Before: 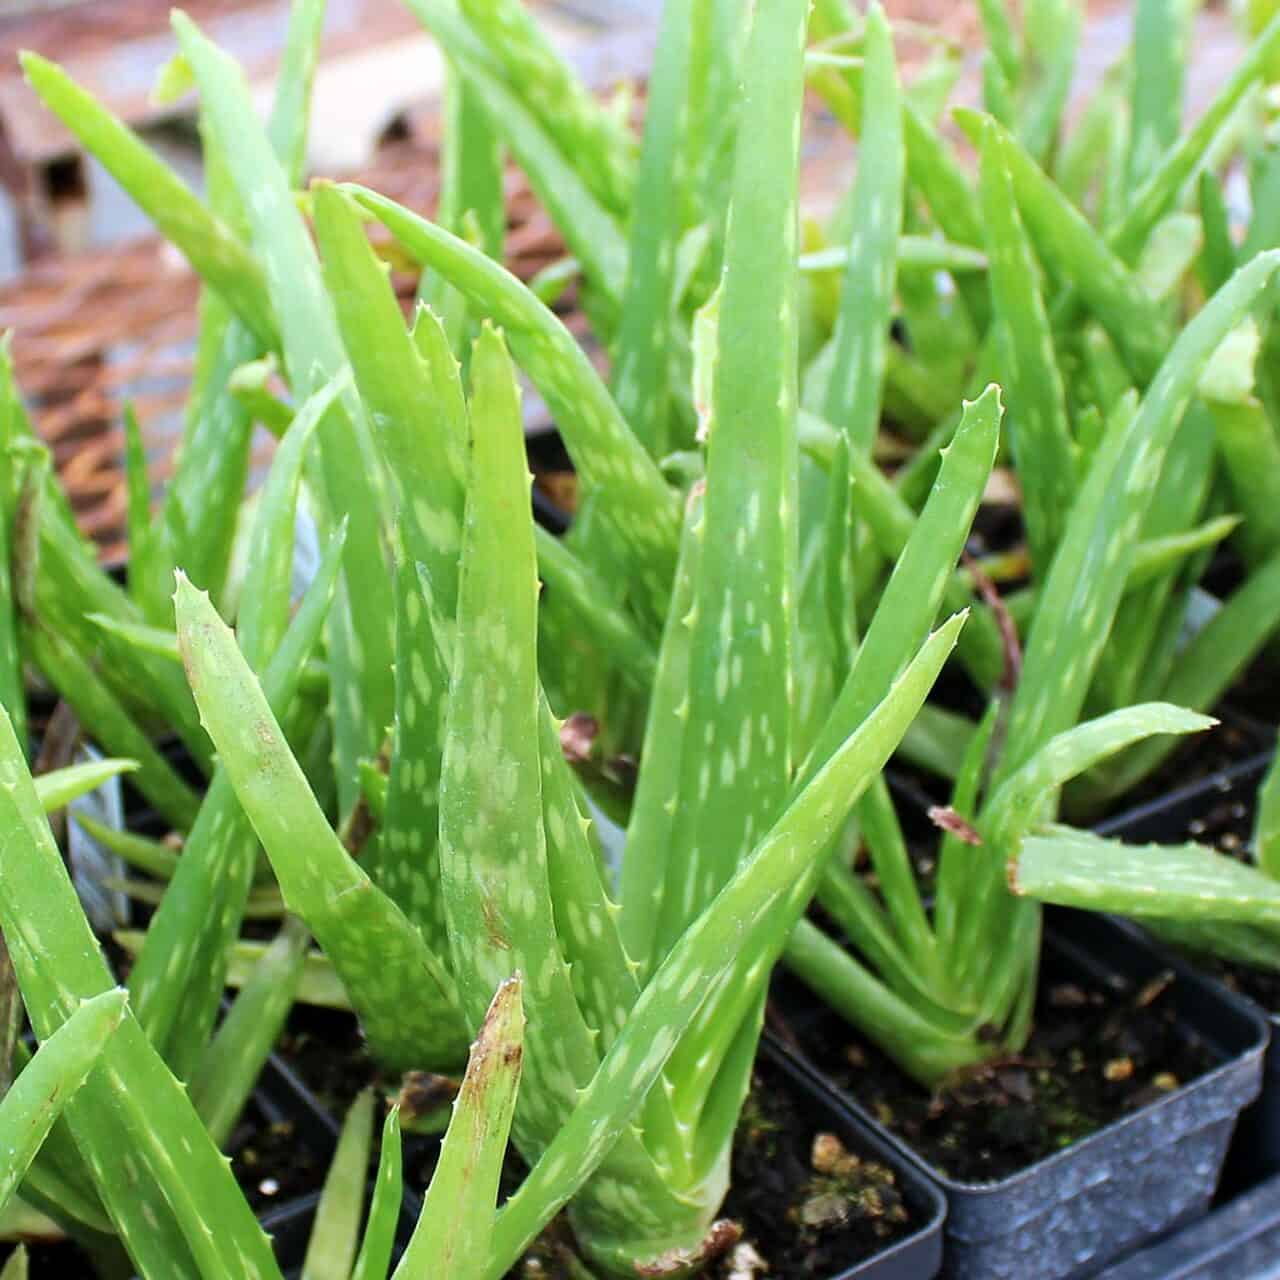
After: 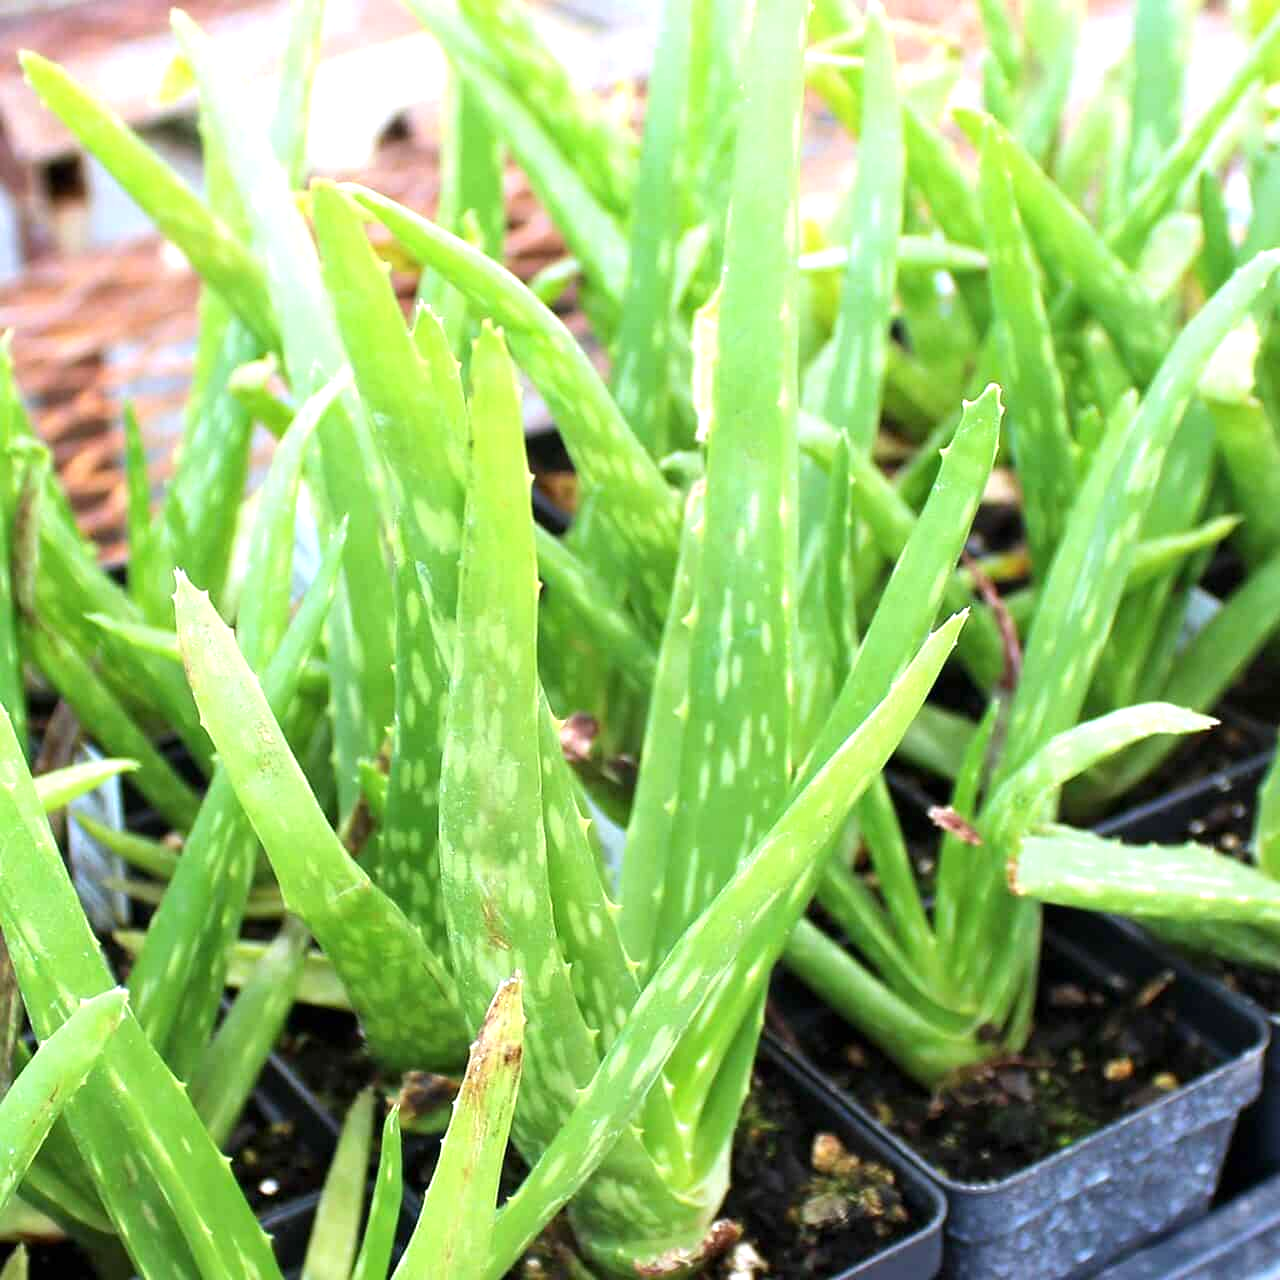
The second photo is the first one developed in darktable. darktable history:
exposure: exposure 0.653 EV, compensate highlight preservation false
